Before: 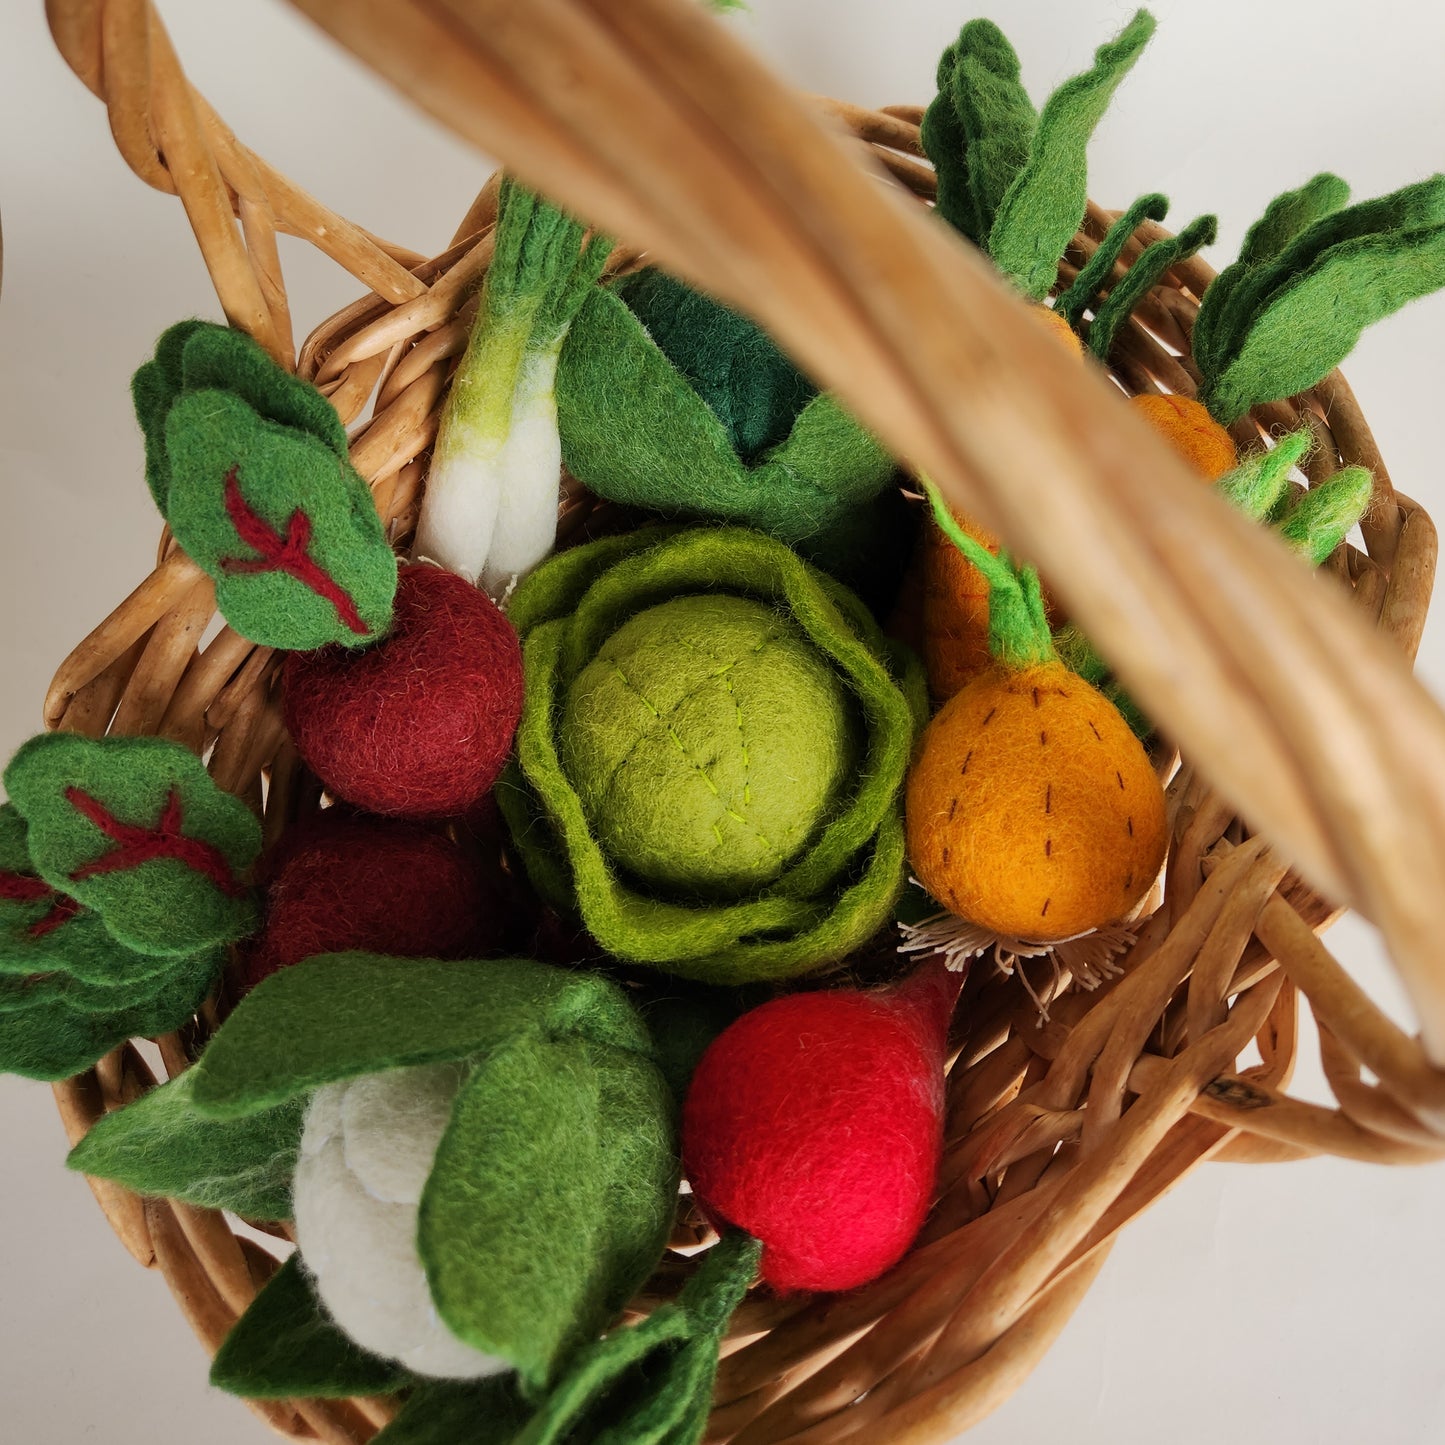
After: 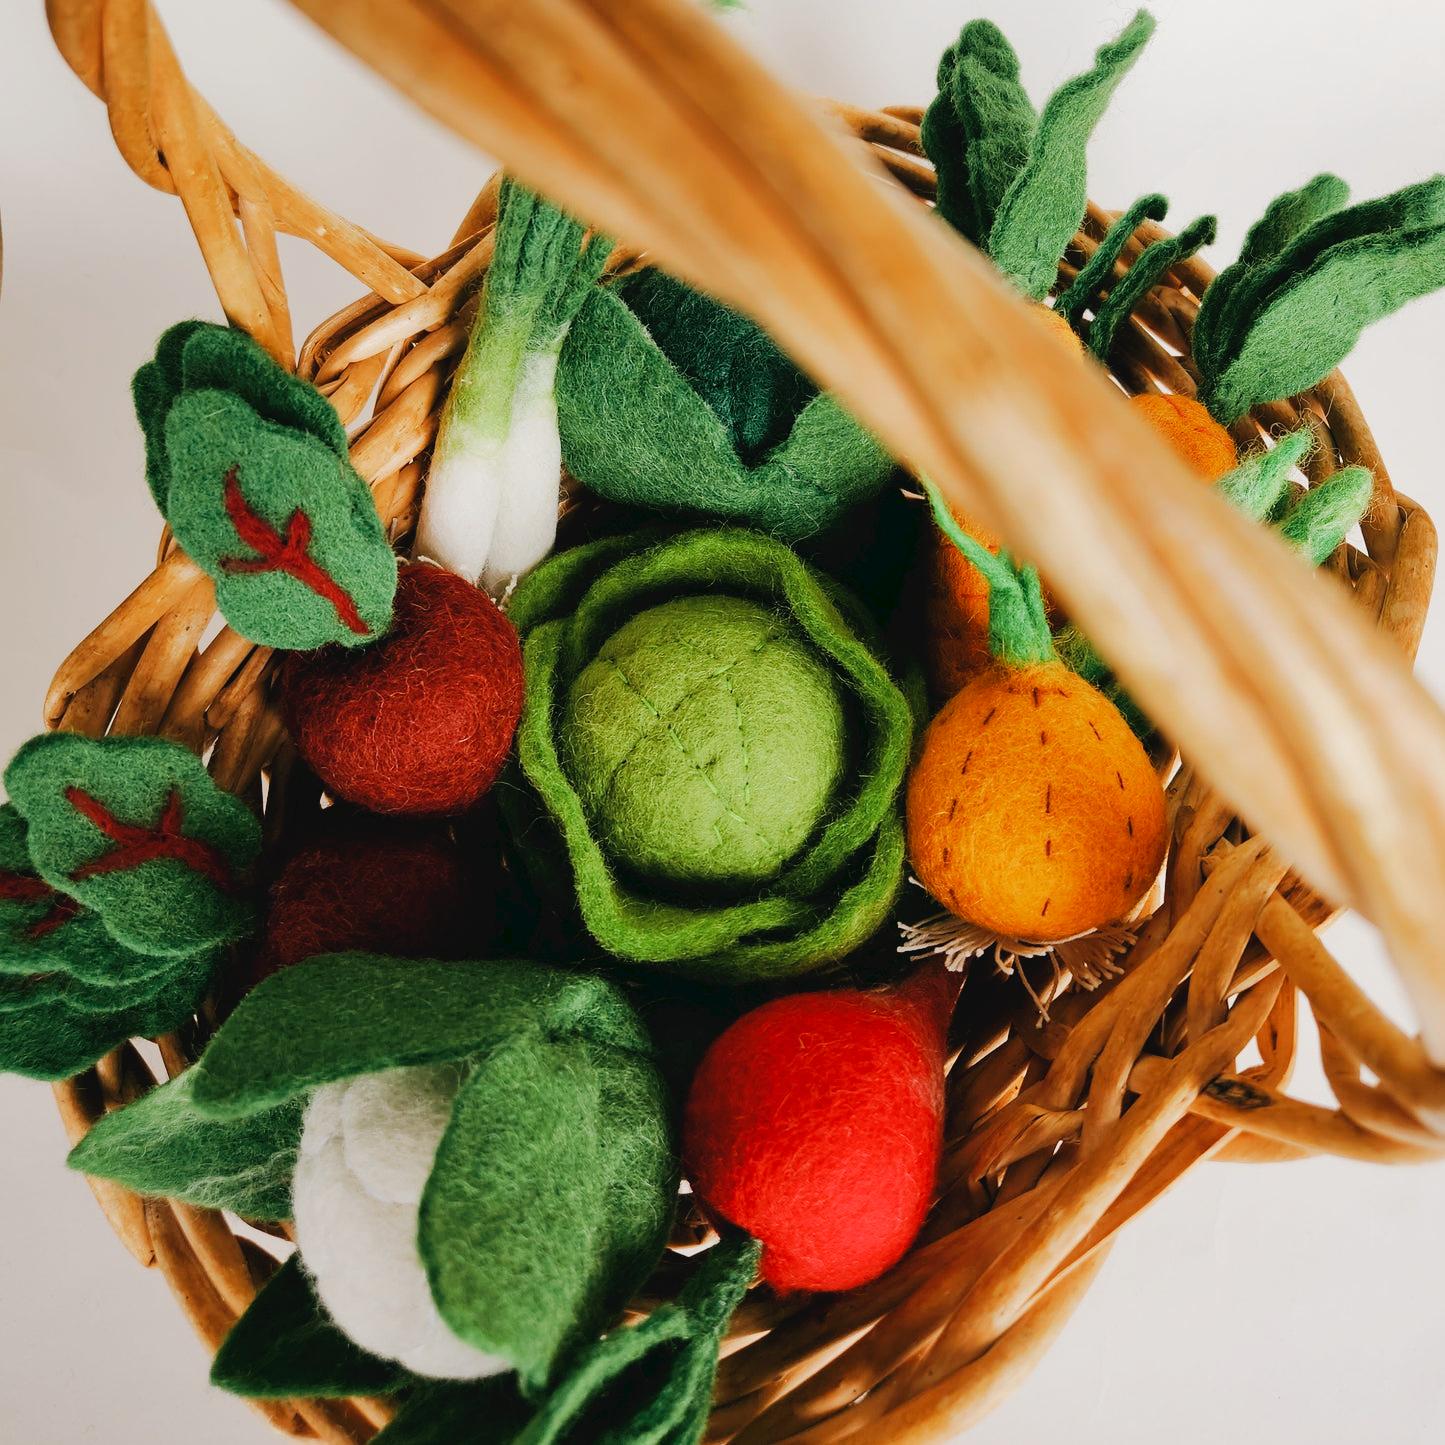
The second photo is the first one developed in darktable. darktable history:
tone curve: curves: ch0 [(0, 0) (0.003, 0.036) (0.011, 0.039) (0.025, 0.039) (0.044, 0.043) (0.069, 0.05) (0.1, 0.072) (0.136, 0.102) (0.177, 0.144) (0.224, 0.204) (0.277, 0.288) (0.335, 0.384) (0.399, 0.477) (0.468, 0.575) (0.543, 0.652) (0.623, 0.724) (0.709, 0.785) (0.801, 0.851) (0.898, 0.915) (1, 1)], preserve colors none
color look up table: target L [91.36, 90.6, 85.22, 86.98, 80.74, 71.79, 58.28, 56.72, 60.57, 51.08, 37.01, 27.71, 8.723, 200.55, 101.99, 88.77, 82.12, 77.07, 62.19, 60.91, 57.58, 55.92, 51.49, 45.65, 41.63, 37.35, 30.45, 30.9, 17.81, 81.12, 74.23, 64.09, 72.74, 55.87, 57.28, 52.54, 50.1, 35.95, 33.04, 32.08, 18.31, 10.78, 77.78, 63.11, 58.57, 59.13, 38.11, 36.32, 14.97], target a [-27.63, -21.67, -38.74, -41.41, -18.15, -33.46, -56.39, -38.74, -6.052, -14.03, -28.84, -20.61, -15.95, 0, 0, 2.694, 3.242, 27.2, 45.18, 32.01, 61.94, 45.62, 20.34, 51.72, 59.19, 50.47, 4.066, 36.09, 24.01, 20.65, 39.58, 24.57, 50.59, 66.92, 71.74, 20.61, 6.979, 41.78, 25.02, 19.18, 19.74, 14.48, -41.12, -42.03, -19.88, -20.53, -9.083, -19.14, -1.028], target b [41.12, 18.03, 25.37, 12.61, -0.641, 16.45, 36.65, 42.25, 5.789, 33.91, 24.54, 15.19, 11.45, 0, -0.001, 23.34, 57.48, 7.106, 61.44, 44.27, 32.64, 10.01, 46.44, 45.98, 46.46, 13.06, 3.067, 36.49, 27.34, -20.84, -13.43, -4.953, -32.11, -6.188, -28.67, -39.96, -60.47, -56.79, -21.03, -69.73, -38.32, -2.76, -24.12, -2.089, -44.53, -16.59, -18.4, -3.986, -18.61], num patches 49
